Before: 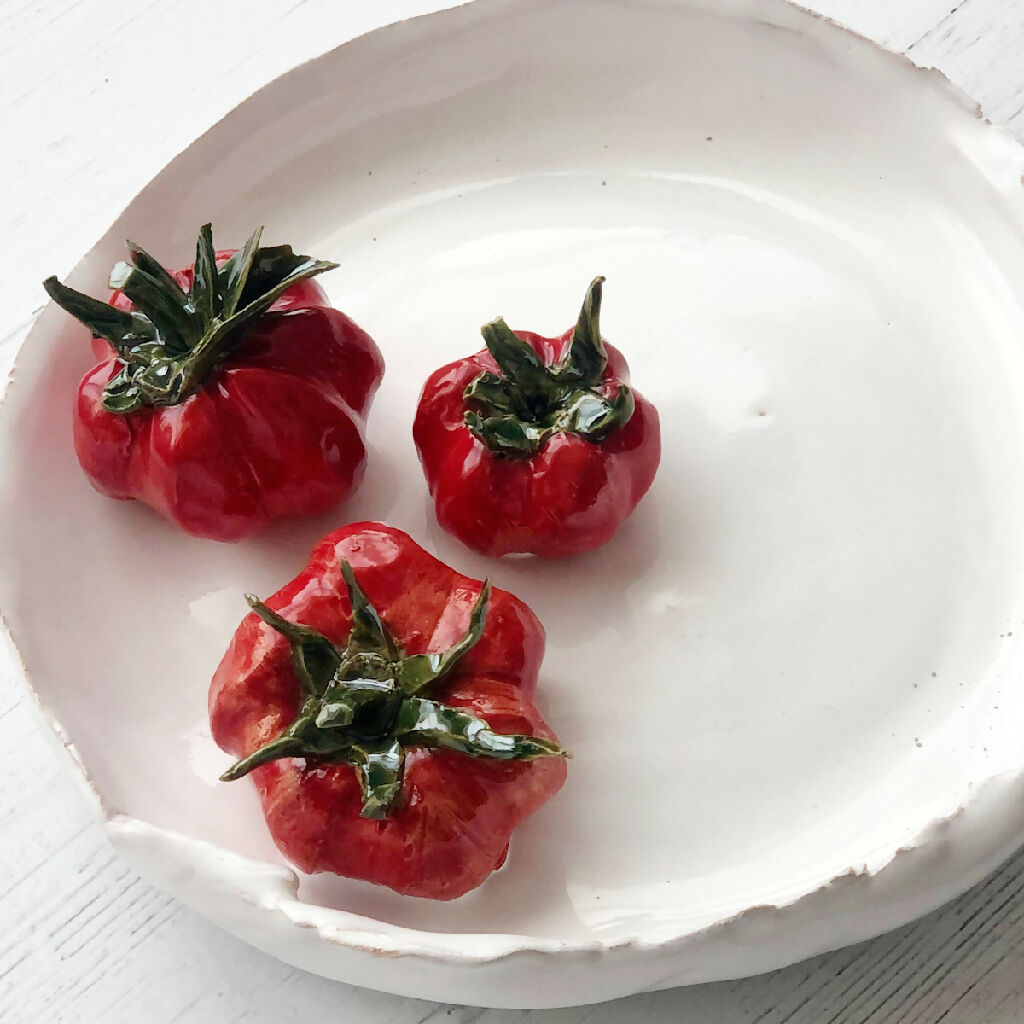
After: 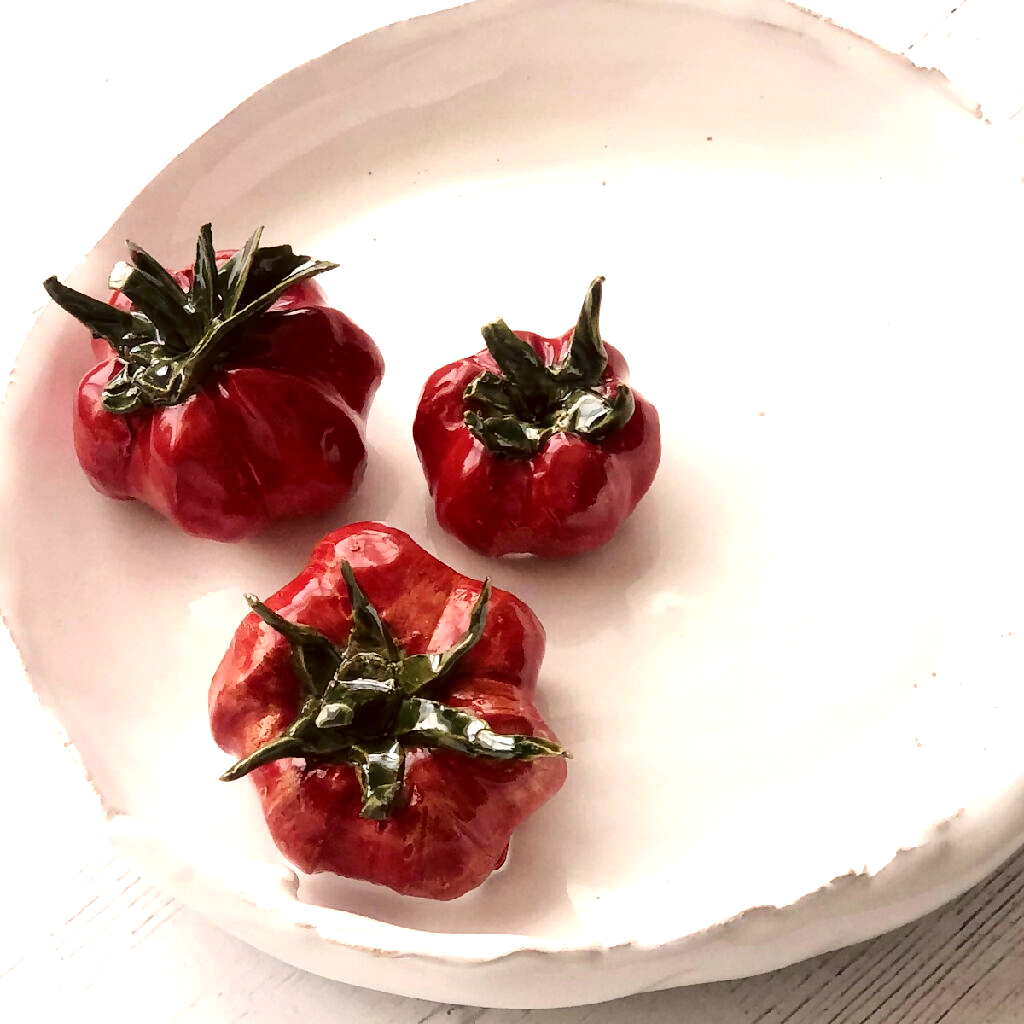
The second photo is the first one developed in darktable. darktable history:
tone equalizer: -8 EV -0.75 EV, -7 EV -0.7 EV, -6 EV -0.6 EV, -5 EV -0.4 EV, -3 EV 0.4 EV, -2 EV 0.6 EV, -1 EV 0.7 EV, +0 EV 0.75 EV, edges refinement/feathering 500, mask exposure compensation -1.57 EV, preserve details no
color correction: highlights a* 6.27, highlights b* 8.19, shadows a* 5.94, shadows b* 7.23, saturation 0.9
